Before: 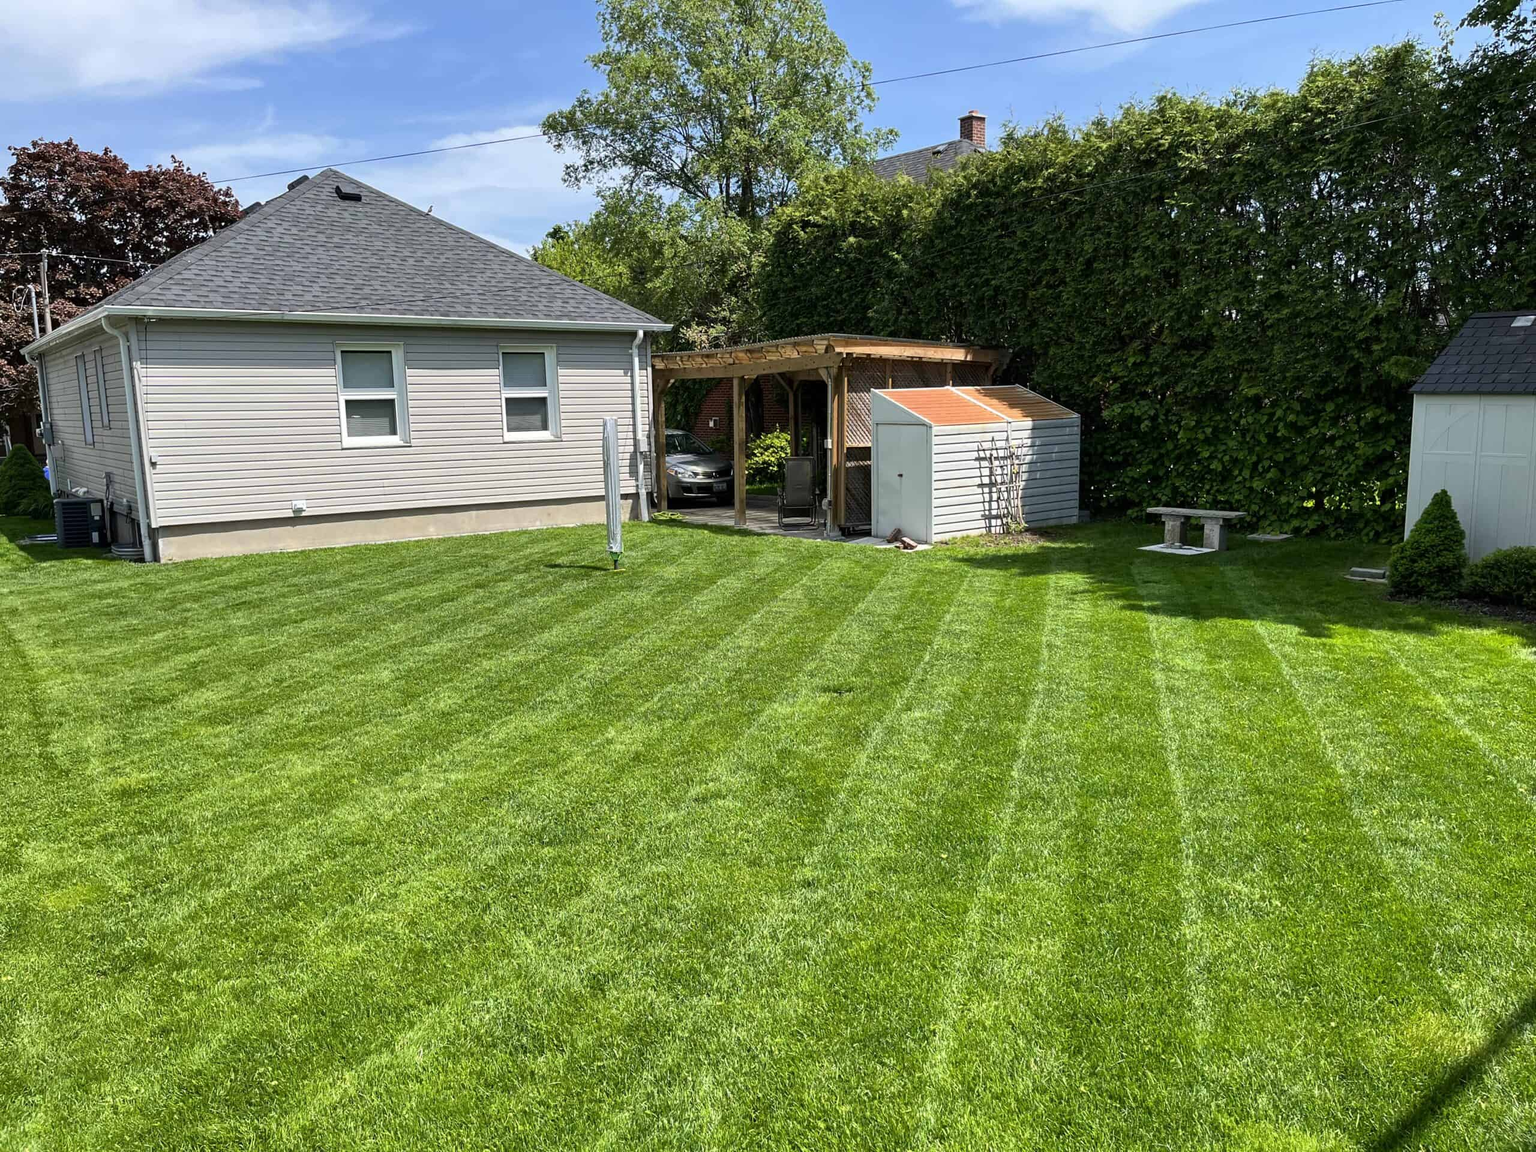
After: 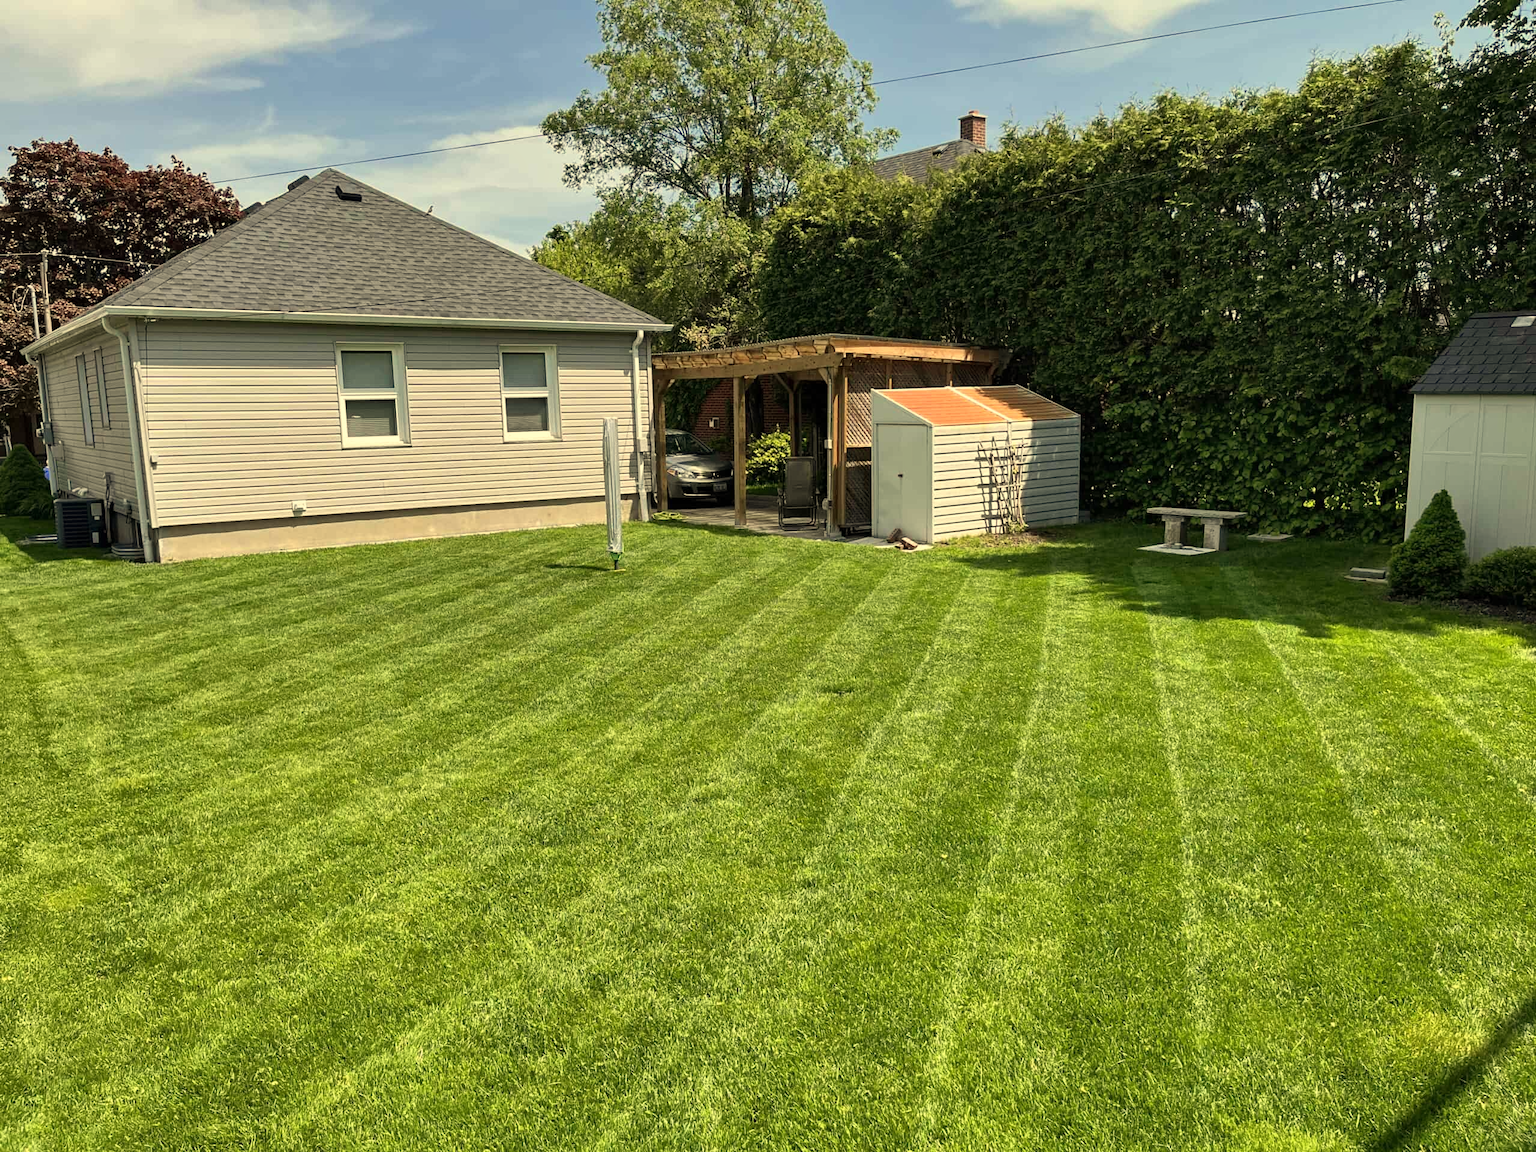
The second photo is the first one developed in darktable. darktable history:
tone equalizer: on, module defaults
white balance: red 1.08, blue 0.791
shadows and highlights: shadows 29.32, highlights -29.32, low approximation 0.01, soften with gaussian
